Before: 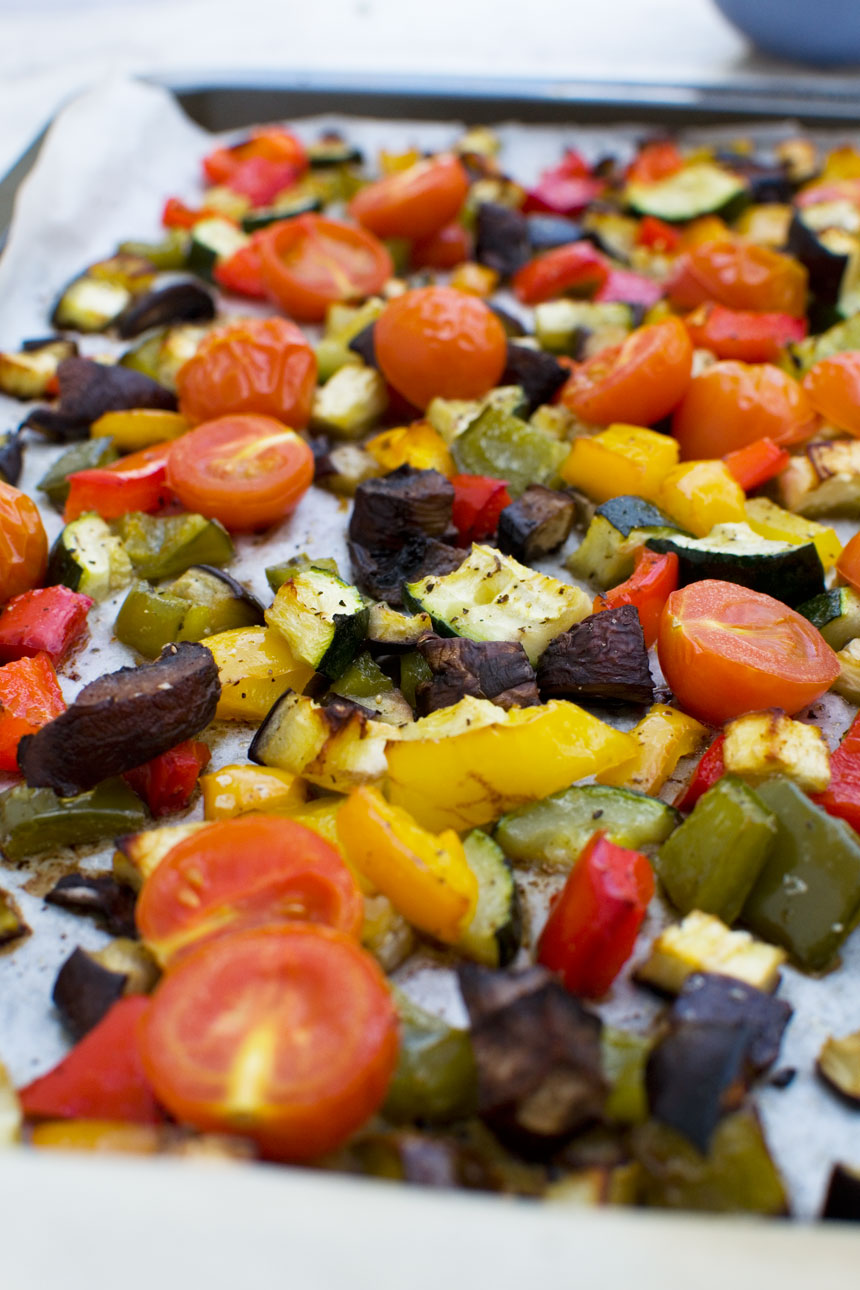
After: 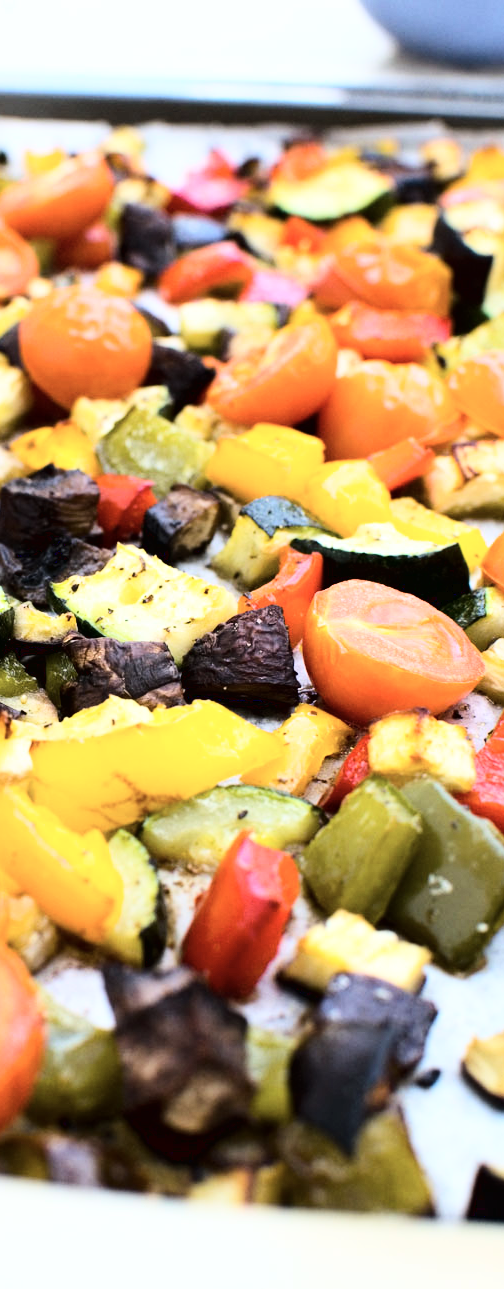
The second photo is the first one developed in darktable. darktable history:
crop: left 41.384%
contrast brightness saturation: contrast 0.108, saturation -0.179
base curve: curves: ch0 [(0, 0.003) (0.001, 0.002) (0.006, 0.004) (0.02, 0.022) (0.048, 0.086) (0.094, 0.234) (0.162, 0.431) (0.258, 0.629) (0.385, 0.8) (0.548, 0.918) (0.751, 0.988) (1, 1)]
